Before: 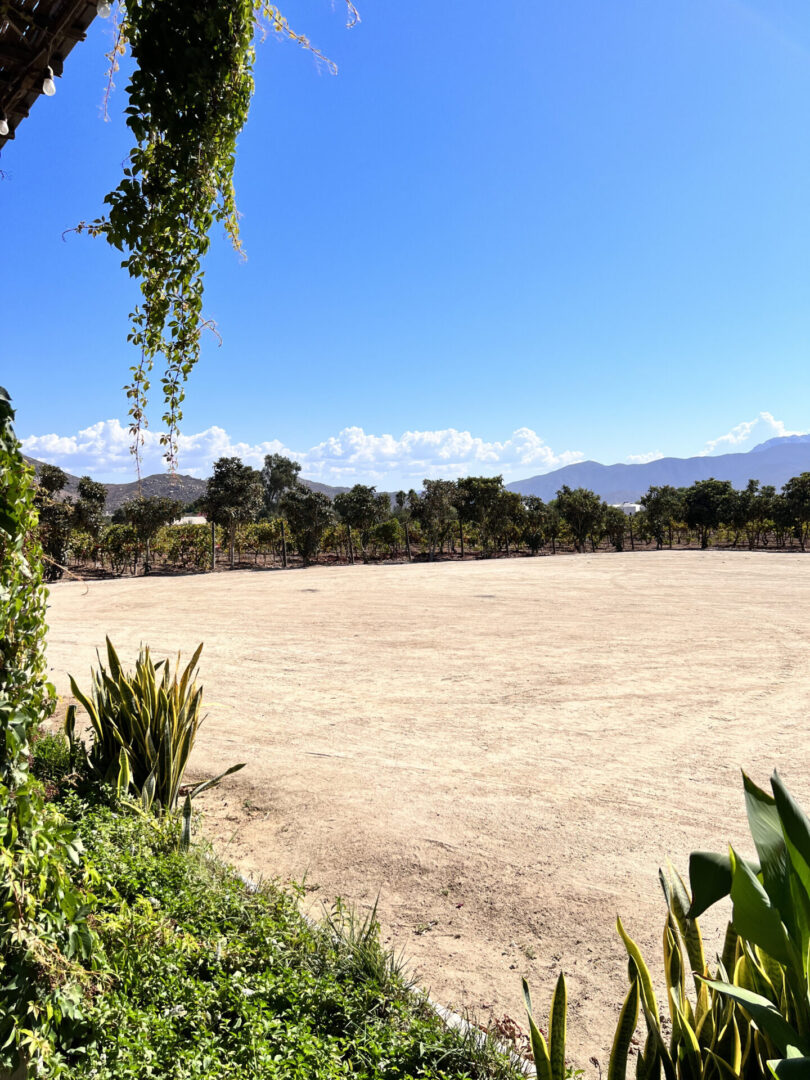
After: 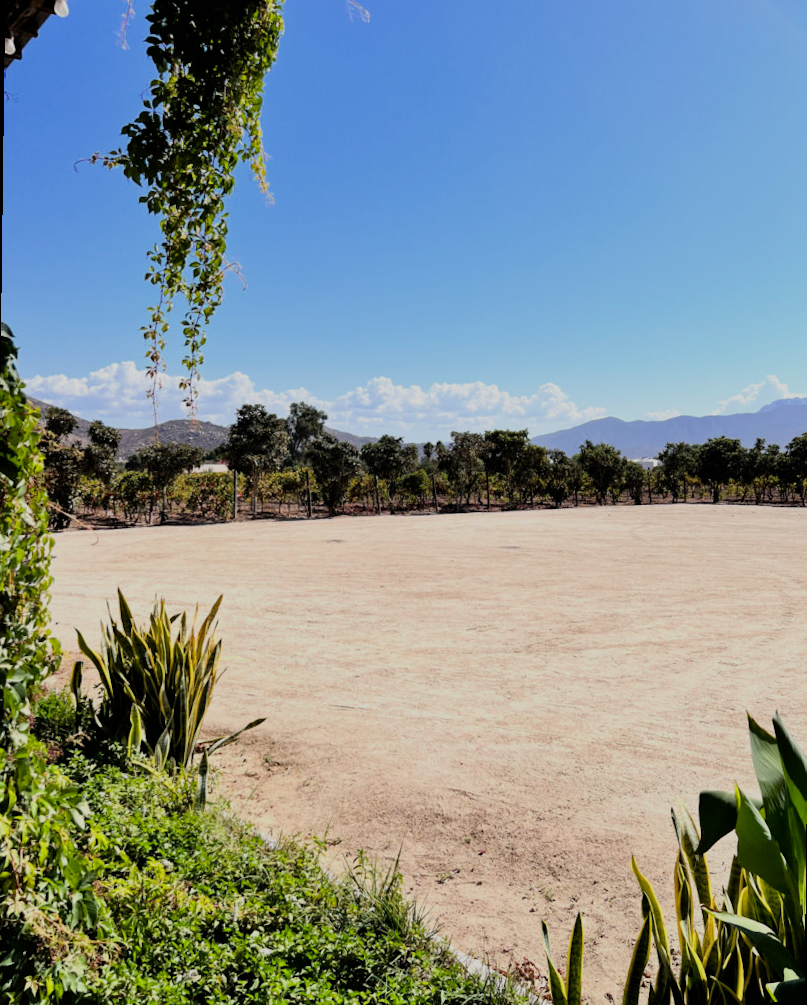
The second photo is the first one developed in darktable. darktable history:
filmic rgb: black relative exposure -7.65 EV, white relative exposure 4.56 EV, hardness 3.61
rotate and perspective: rotation 0.679°, lens shift (horizontal) 0.136, crop left 0.009, crop right 0.991, crop top 0.078, crop bottom 0.95
